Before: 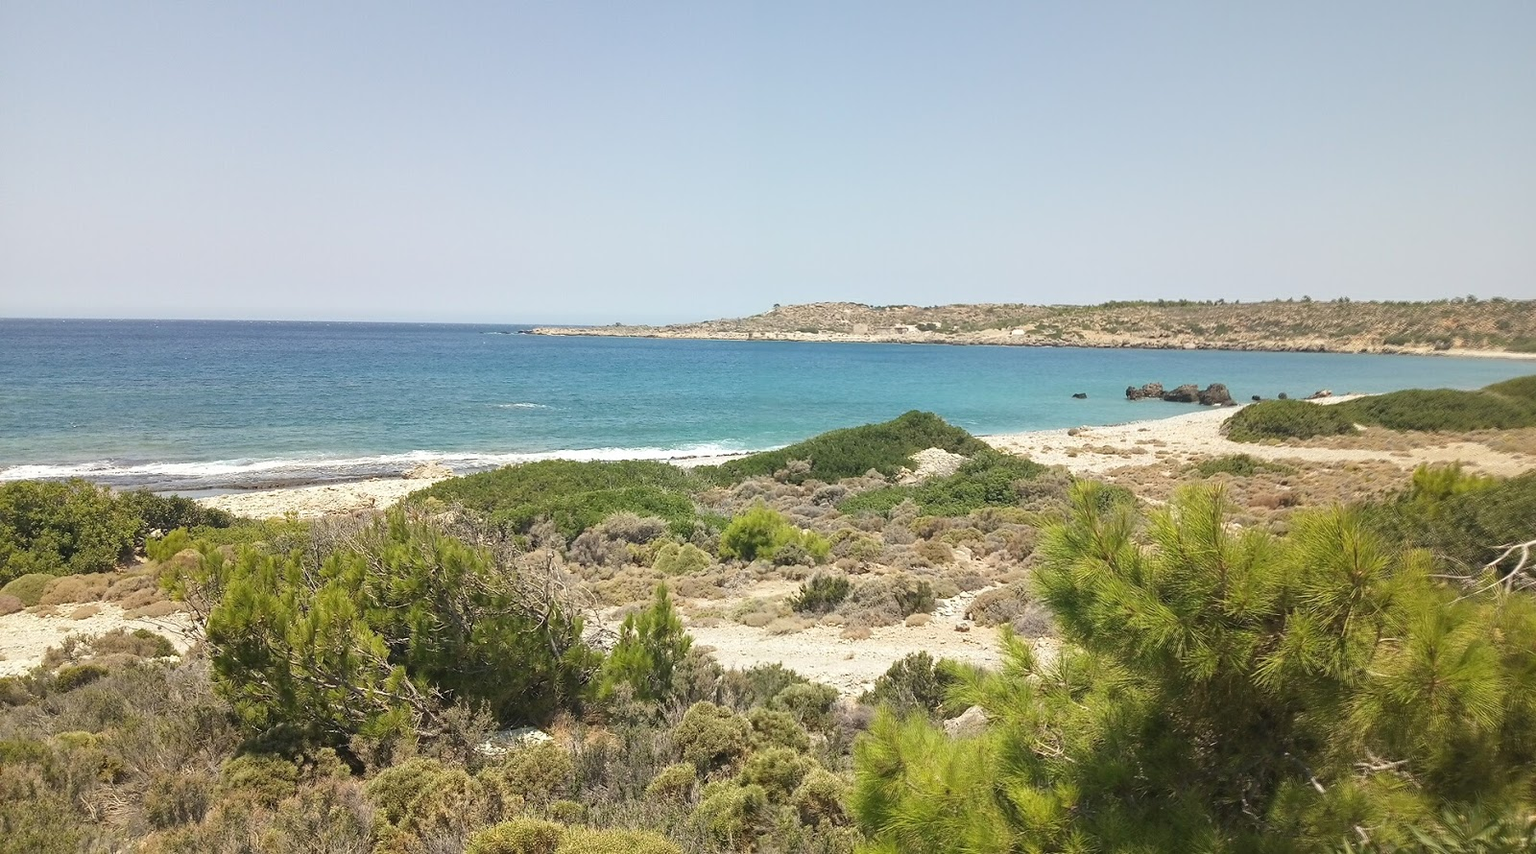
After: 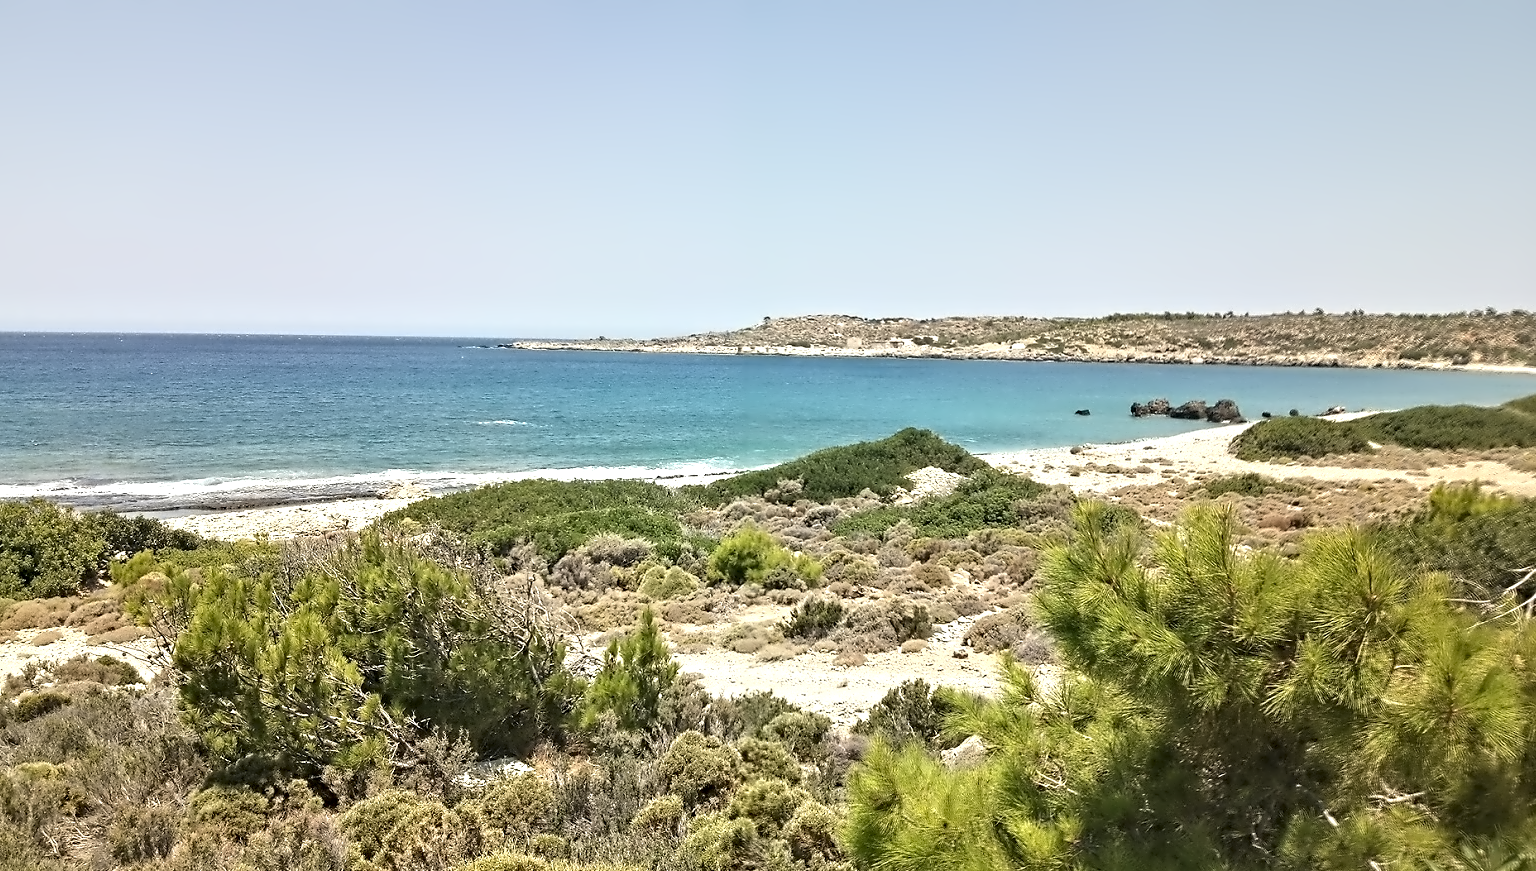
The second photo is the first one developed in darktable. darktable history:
crop and rotate: left 2.731%, right 1.227%, bottom 2.129%
contrast equalizer: octaves 7, y [[0.5, 0.542, 0.583, 0.625, 0.667, 0.708], [0.5 ×6], [0.5 ×6], [0, 0.033, 0.067, 0.1, 0.133, 0.167], [0, 0.05, 0.1, 0.15, 0.2, 0.25]]
exposure: exposure 0.202 EV, compensate highlight preservation false
